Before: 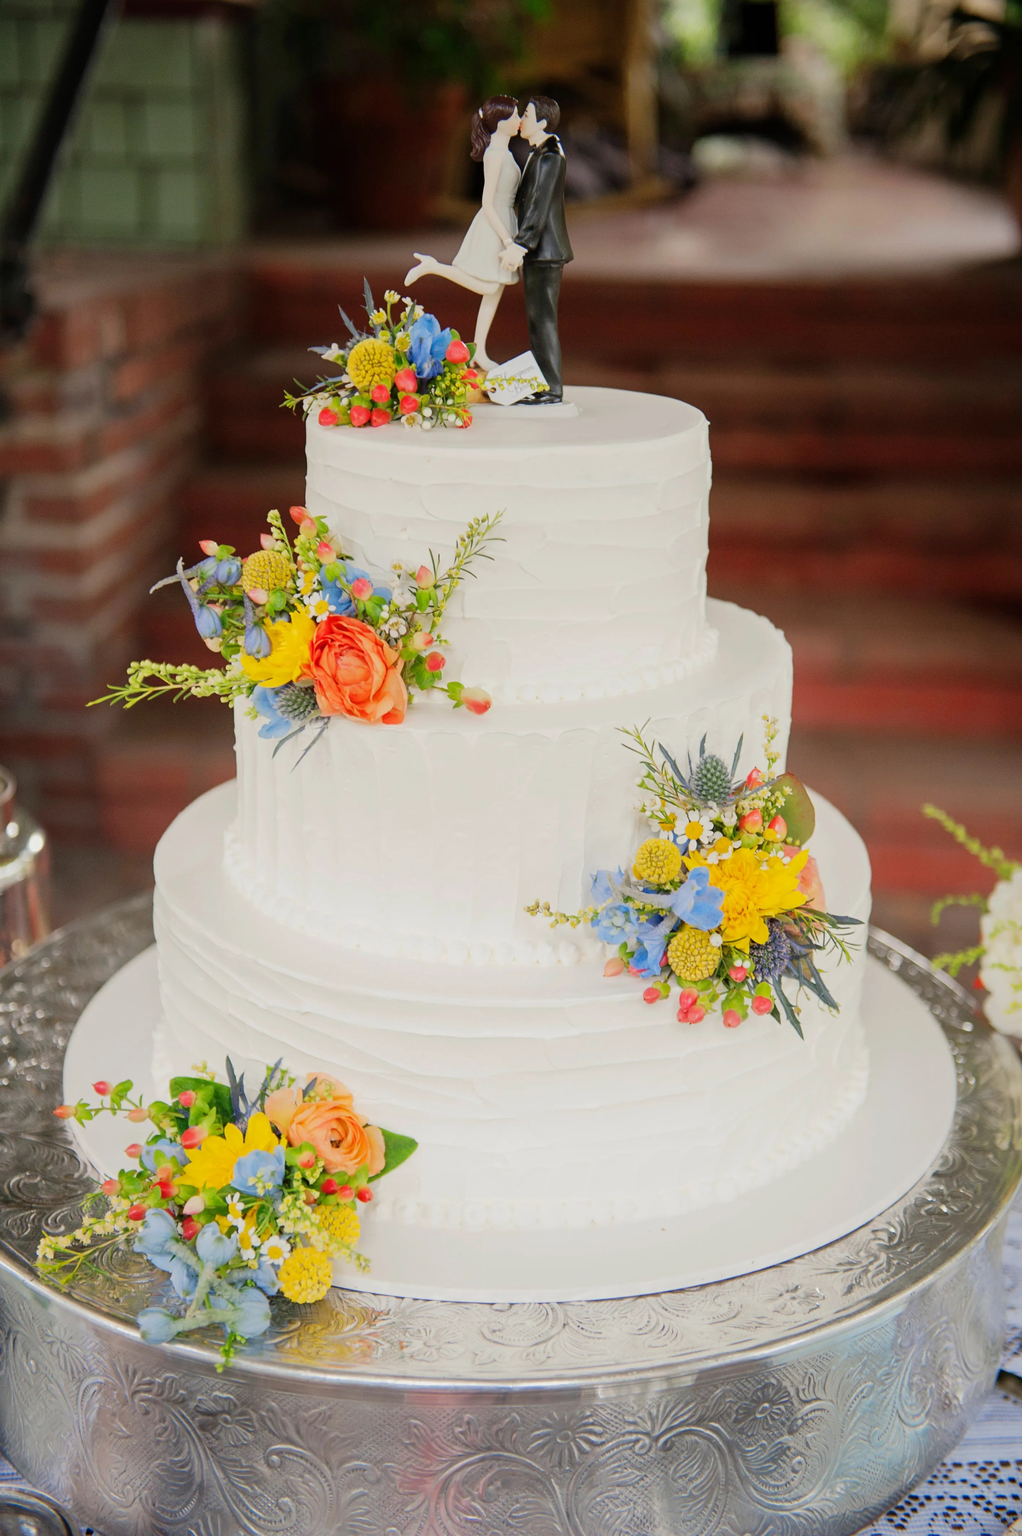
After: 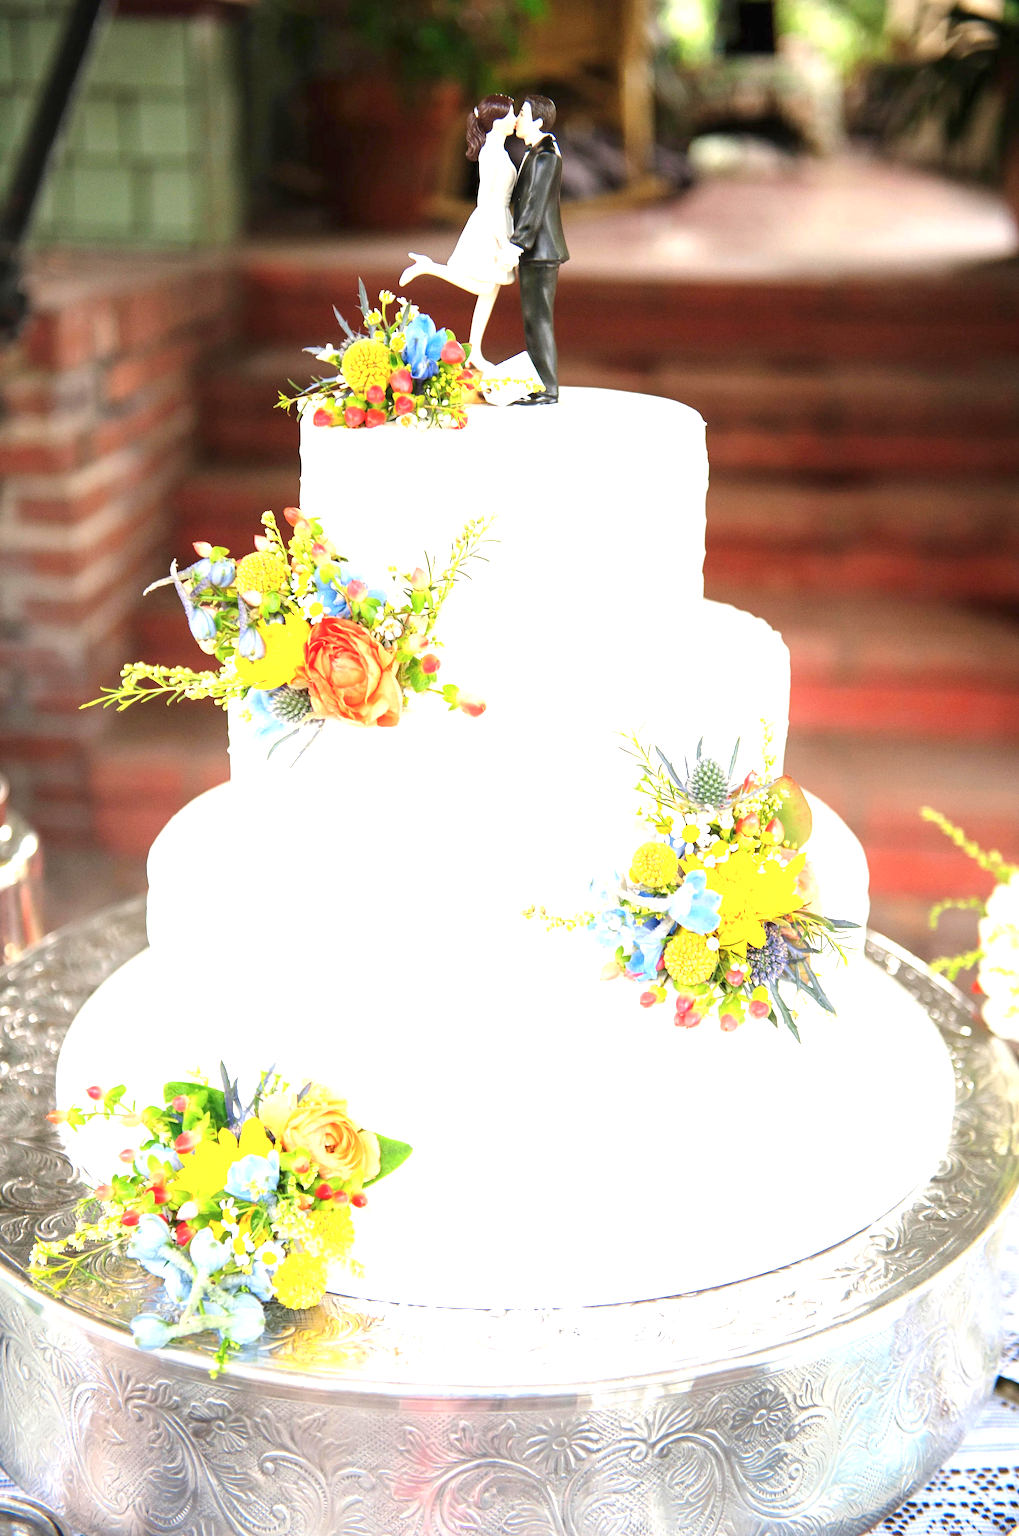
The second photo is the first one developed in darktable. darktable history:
crop and rotate: left 0.764%, top 0.135%, bottom 0.412%
color balance rgb: white fulcrum 0.986 EV, linear chroma grading › shadows -3.112%, linear chroma grading › highlights -4.312%, perceptual saturation grading › global saturation 0.889%
exposure: black level correction 0, exposure 1.467 EV, compensate exposure bias true, compensate highlight preservation false
